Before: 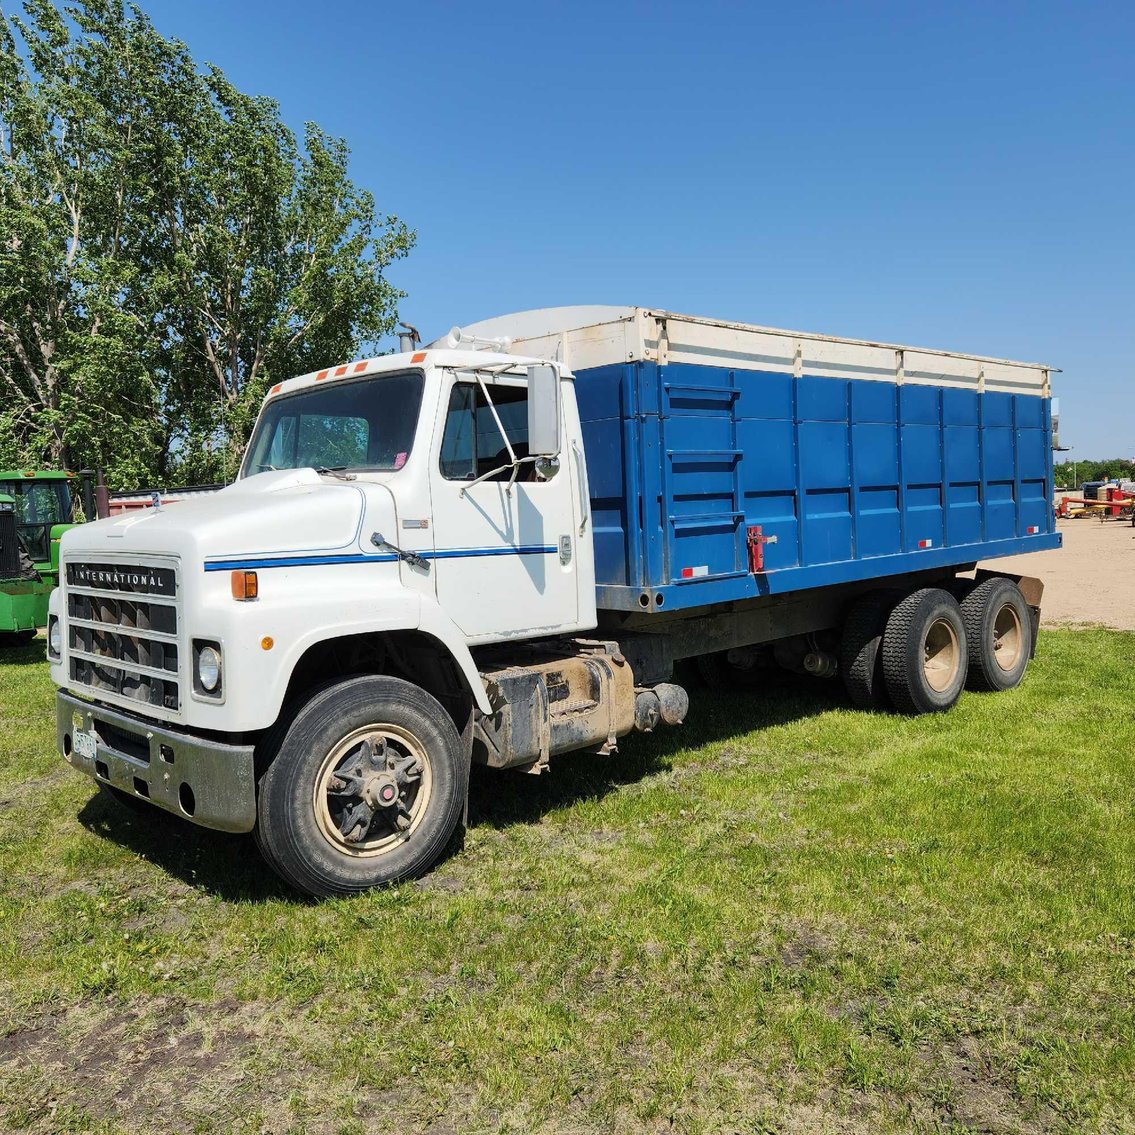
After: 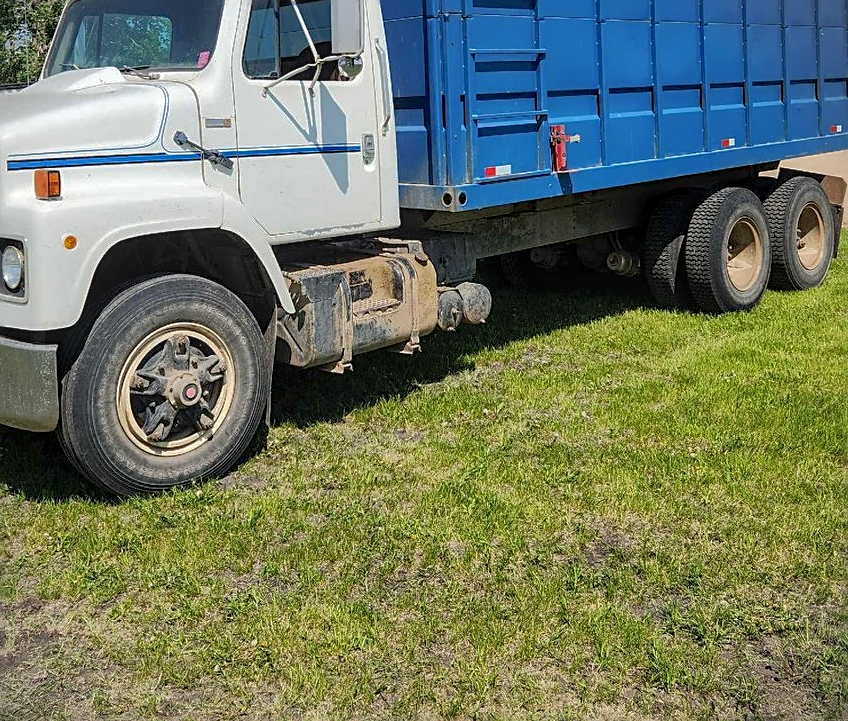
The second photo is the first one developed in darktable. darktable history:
tone curve: curves: ch0 [(0, 0) (0.003, 0.012) (0.011, 0.015) (0.025, 0.027) (0.044, 0.045) (0.069, 0.064) (0.1, 0.093) (0.136, 0.133) (0.177, 0.177) (0.224, 0.221) (0.277, 0.272) (0.335, 0.342) (0.399, 0.398) (0.468, 0.462) (0.543, 0.547) (0.623, 0.624) (0.709, 0.711) (0.801, 0.792) (0.898, 0.889) (1, 1)], color space Lab, independent channels, preserve colors none
local contrast: on, module defaults
crop and rotate: left 17.37%, top 35.417%, right 7.894%, bottom 0.975%
vignetting: fall-off start 100.95%
contrast brightness saturation: contrast 0.047
sharpen: on, module defaults
shadows and highlights: on, module defaults
